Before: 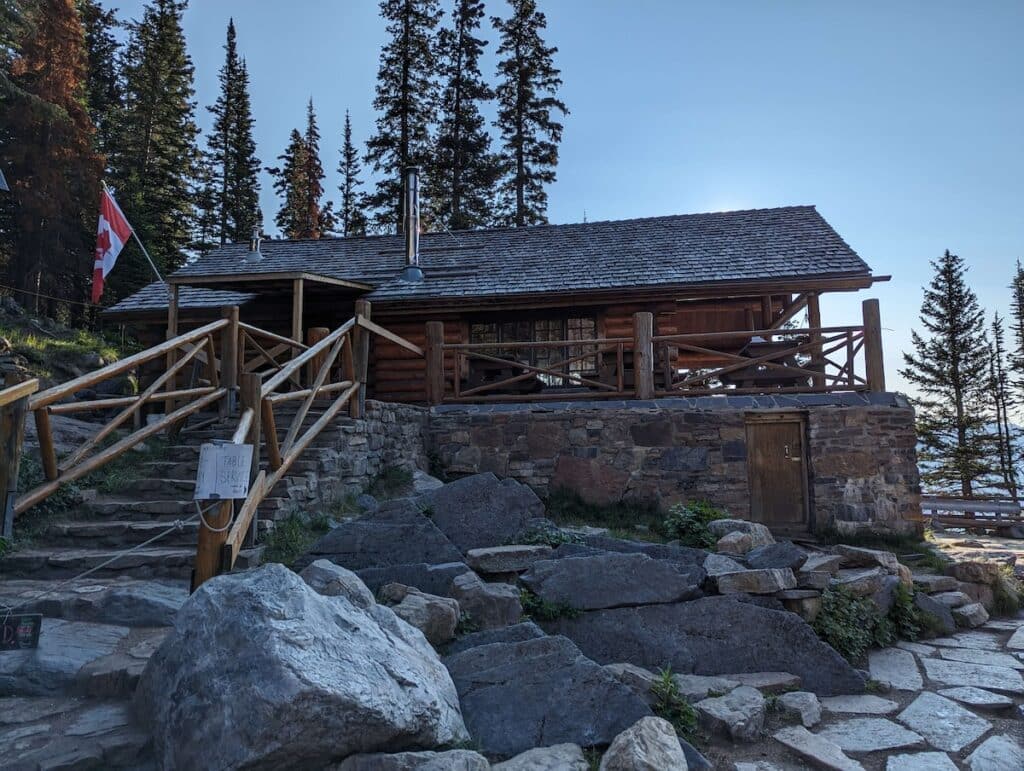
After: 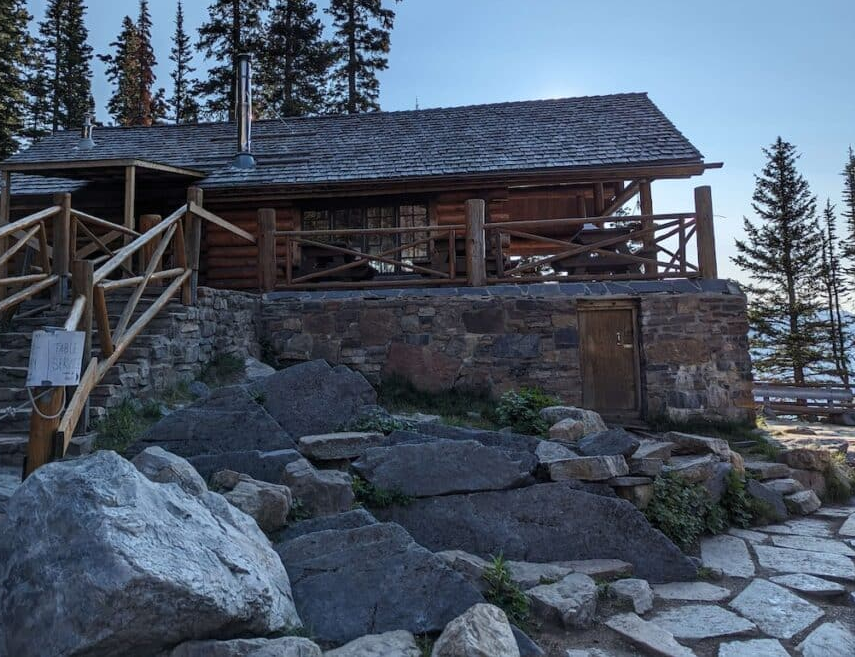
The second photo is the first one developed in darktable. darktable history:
crop: left 16.462%, top 14.743%
